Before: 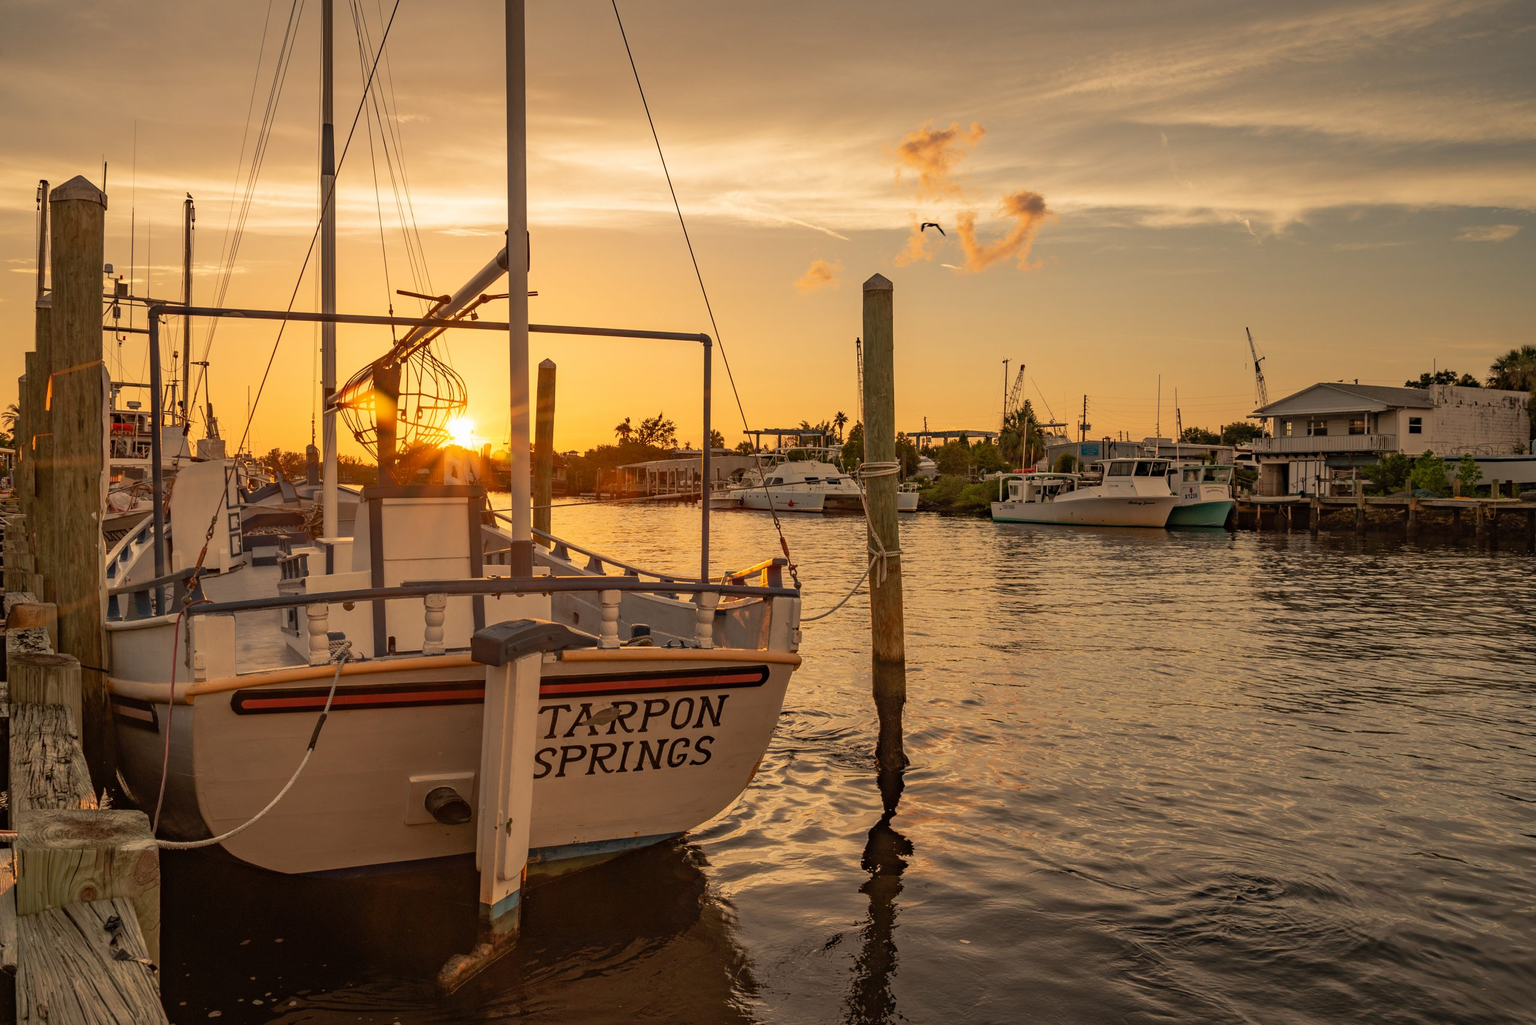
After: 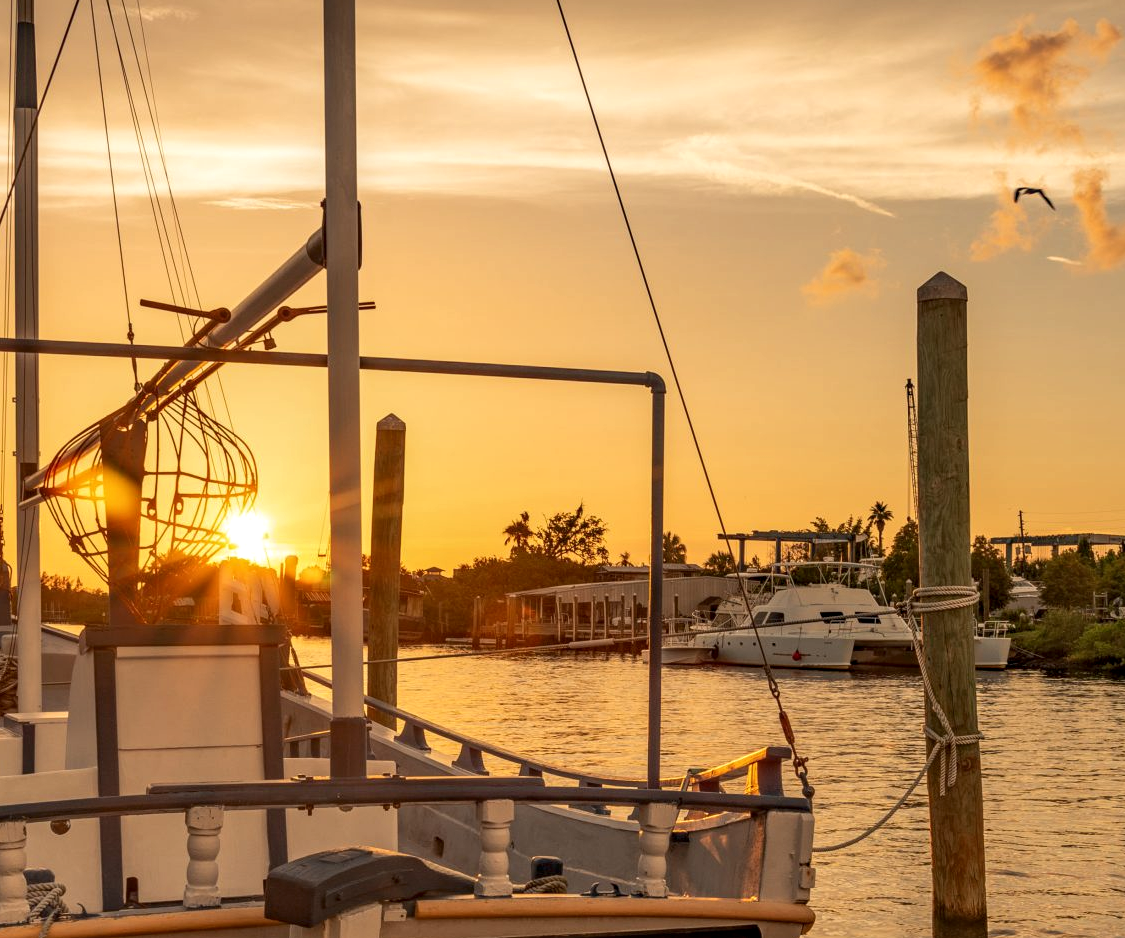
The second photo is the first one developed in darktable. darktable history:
crop: left 20.366%, top 10.795%, right 35.651%, bottom 34.265%
local contrast: detail 130%
